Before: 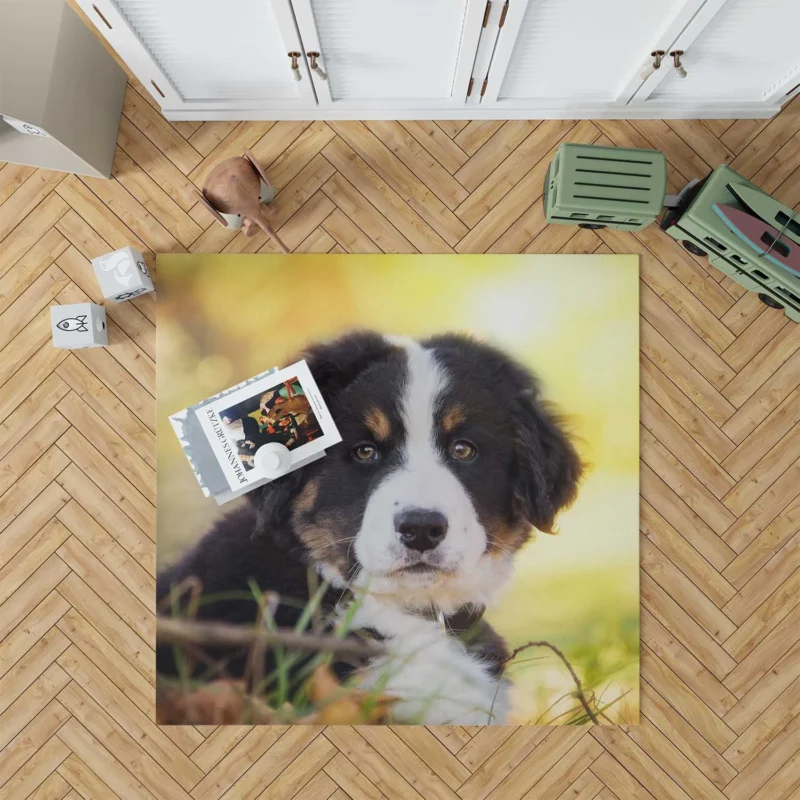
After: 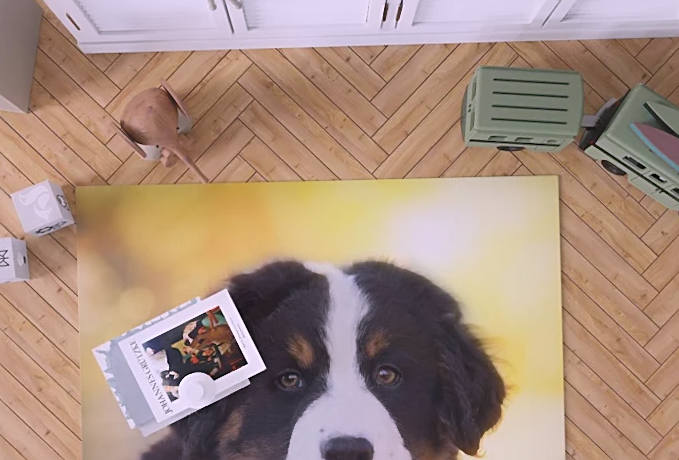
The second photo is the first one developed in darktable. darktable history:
rotate and perspective: rotation -1.42°, crop left 0.016, crop right 0.984, crop top 0.035, crop bottom 0.965
contrast equalizer: octaves 7, y [[0.6 ×6], [0.55 ×6], [0 ×6], [0 ×6], [0 ×6]], mix -1
white balance: red 1.066, blue 1.119
sharpen: on, module defaults
crop and rotate: left 9.345%, top 7.22%, right 4.982%, bottom 32.331%
shadows and highlights: highlights color adjustment 0%, low approximation 0.01, soften with gaussian
